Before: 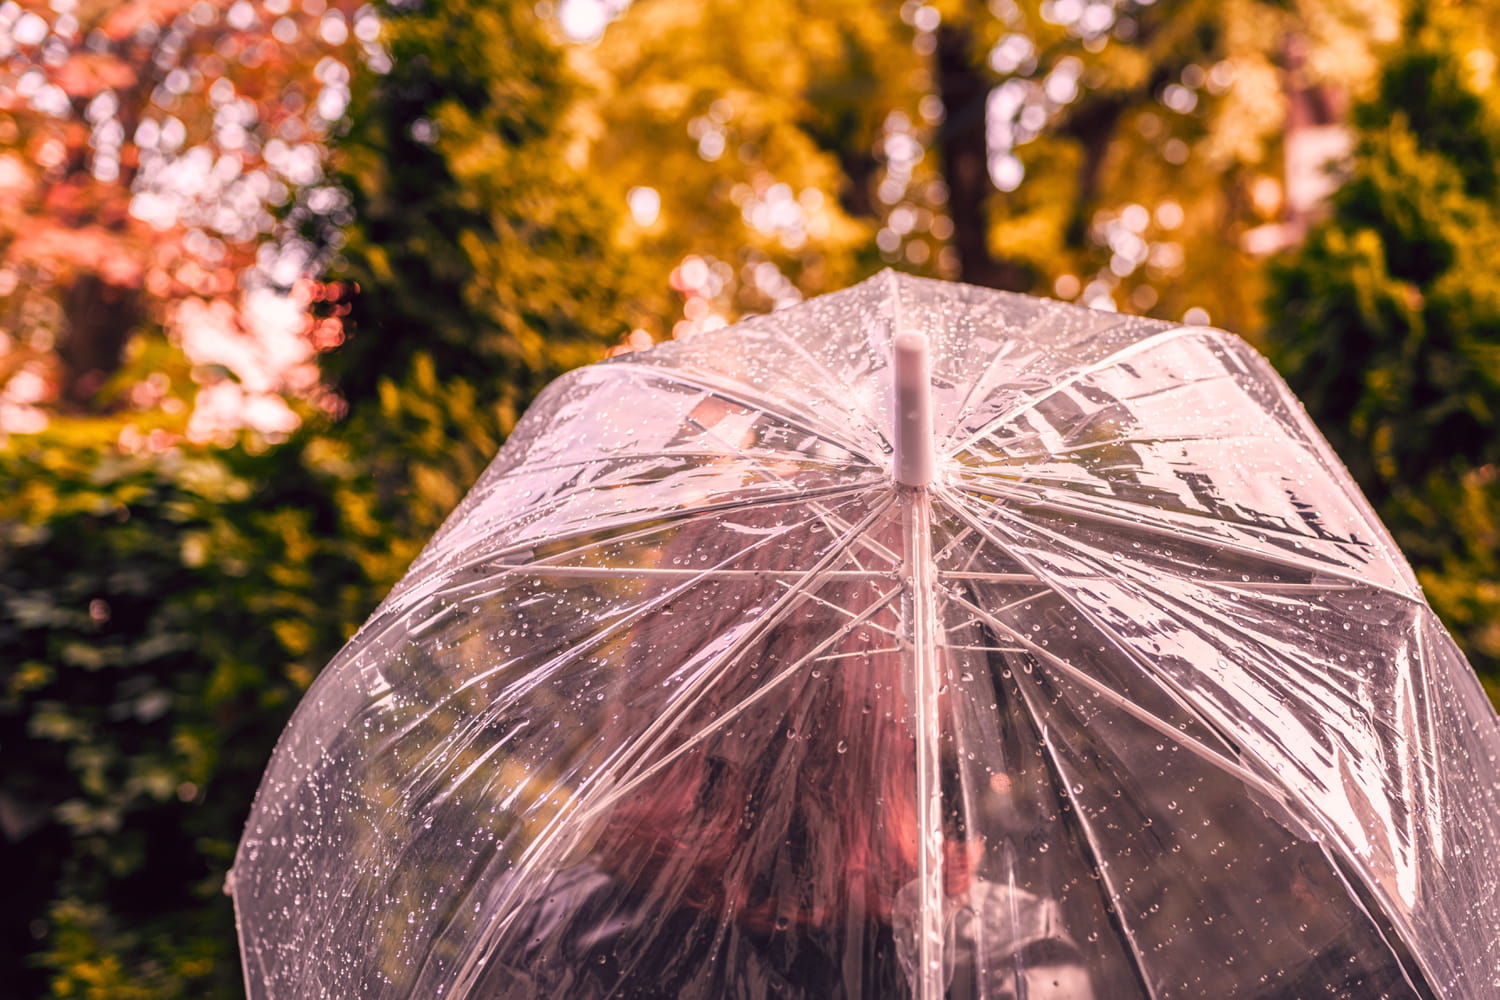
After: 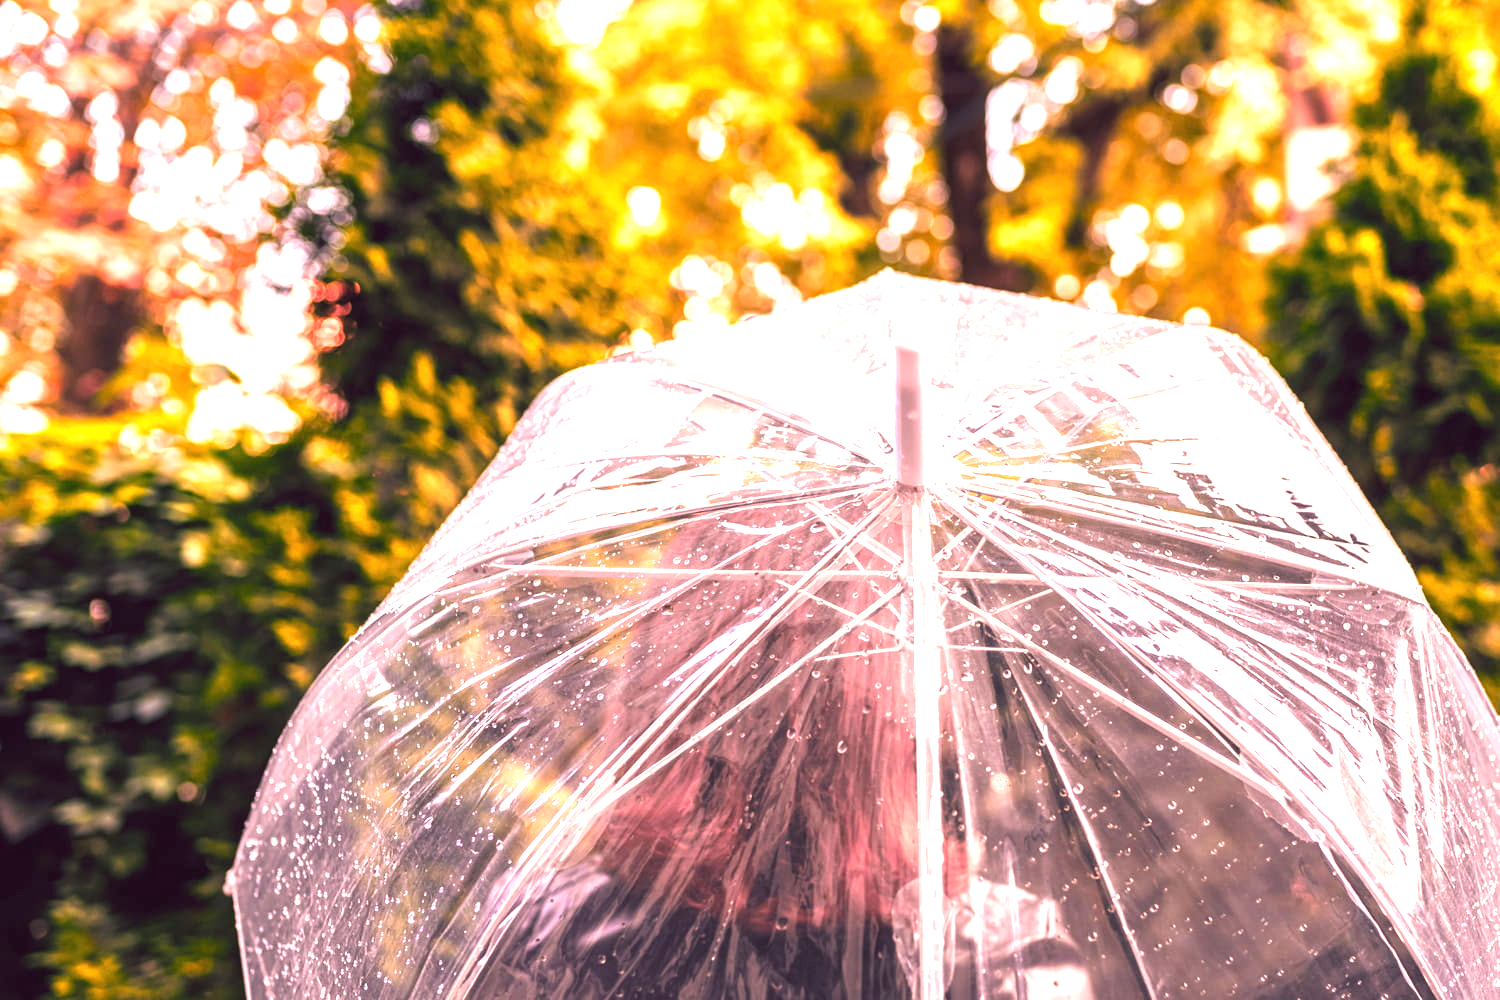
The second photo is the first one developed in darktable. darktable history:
tone equalizer: on, module defaults
exposure: black level correction 0, exposure 1.462 EV, compensate highlight preservation false
